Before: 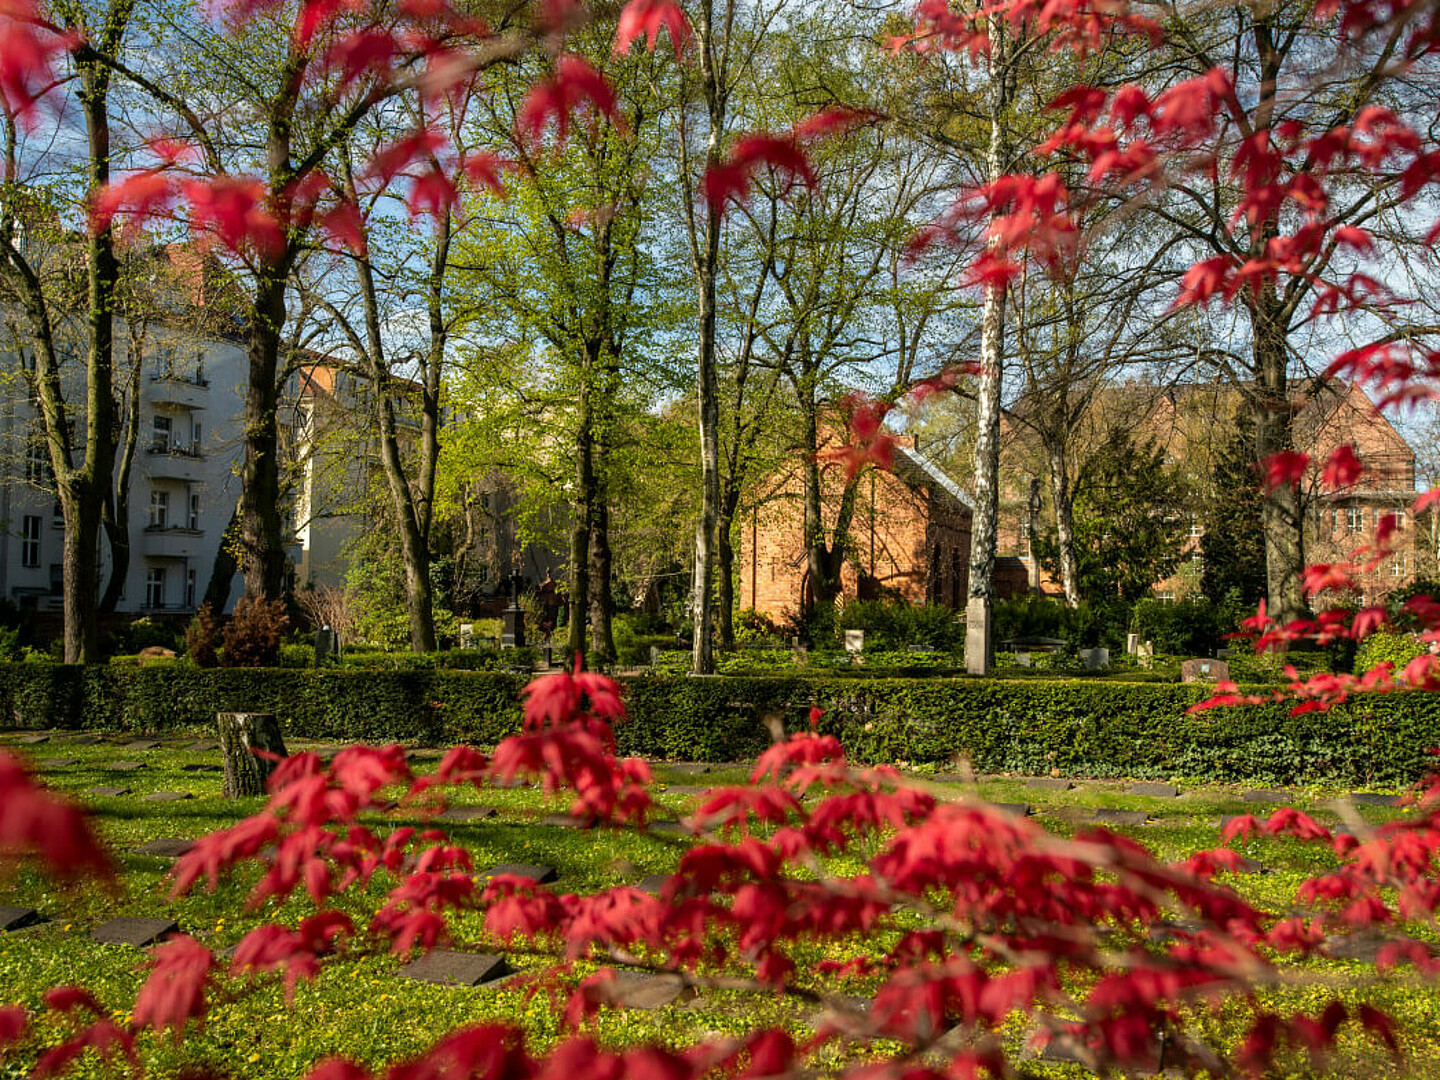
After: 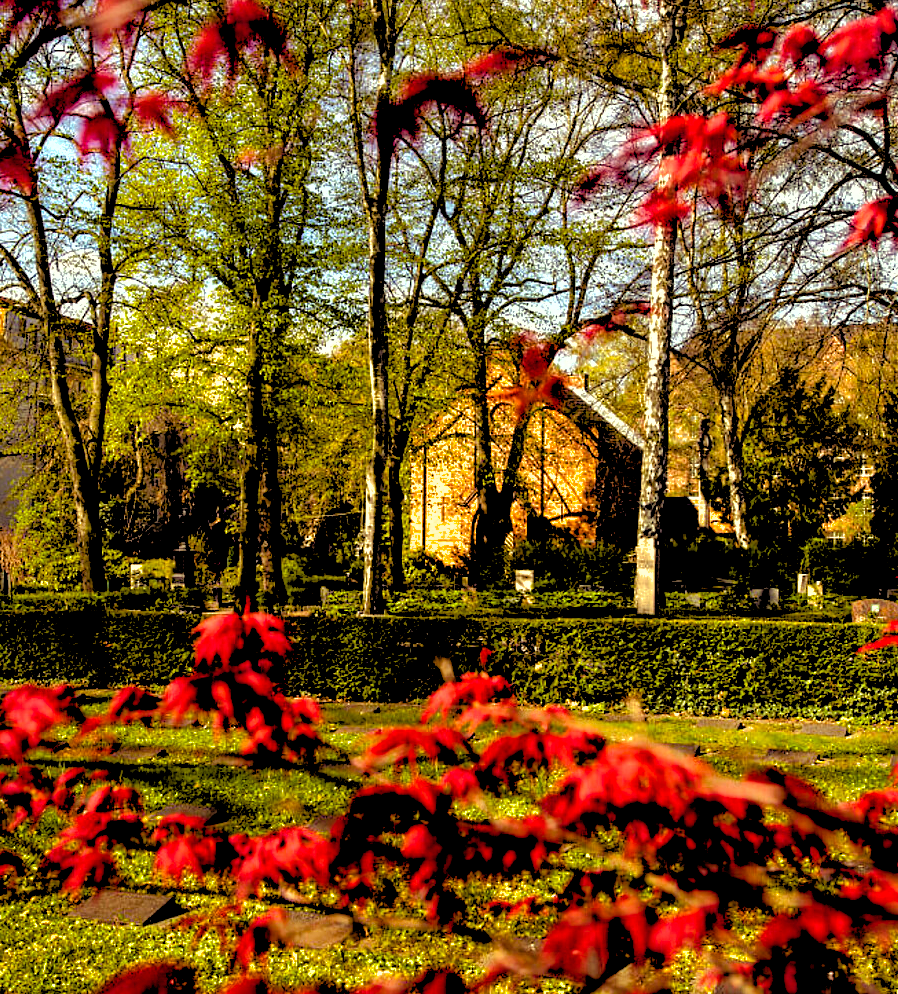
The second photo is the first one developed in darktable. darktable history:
exposure: exposure 0.3 EV, compensate highlight preservation false
rgb levels: levels [[0.034, 0.472, 0.904], [0, 0.5, 1], [0, 0.5, 1]]
shadows and highlights: on, module defaults
crop and rotate: left 22.918%, top 5.629%, right 14.711%, bottom 2.247%
color balance rgb: shadows lift › luminance -21.66%, shadows lift › chroma 8.98%, shadows lift › hue 283.37°, power › chroma 1.55%, power › hue 25.59°, highlights gain › luminance 6.08%, highlights gain › chroma 2.55%, highlights gain › hue 90°, global offset › luminance -0.87%, perceptual saturation grading › global saturation 27.49%, perceptual saturation grading › highlights -28.39%, perceptual saturation grading › mid-tones 15.22%, perceptual saturation grading › shadows 33.98%, perceptual brilliance grading › highlights 10%, perceptual brilliance grading › mid-tones 5%
color correction: highlights b* 3
